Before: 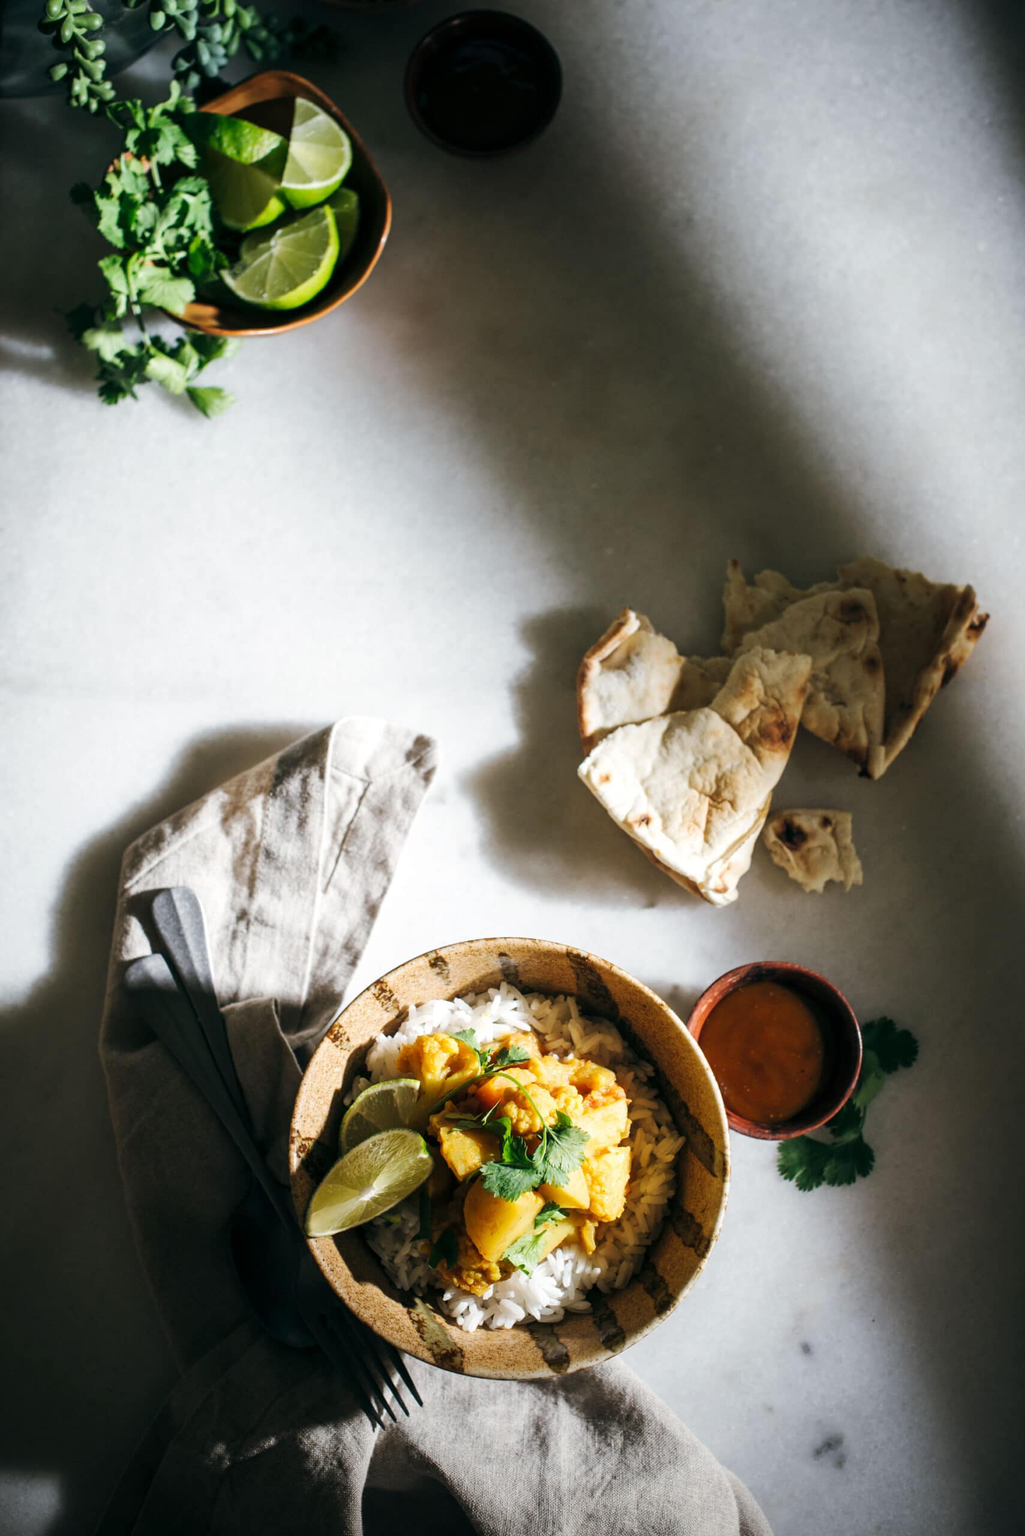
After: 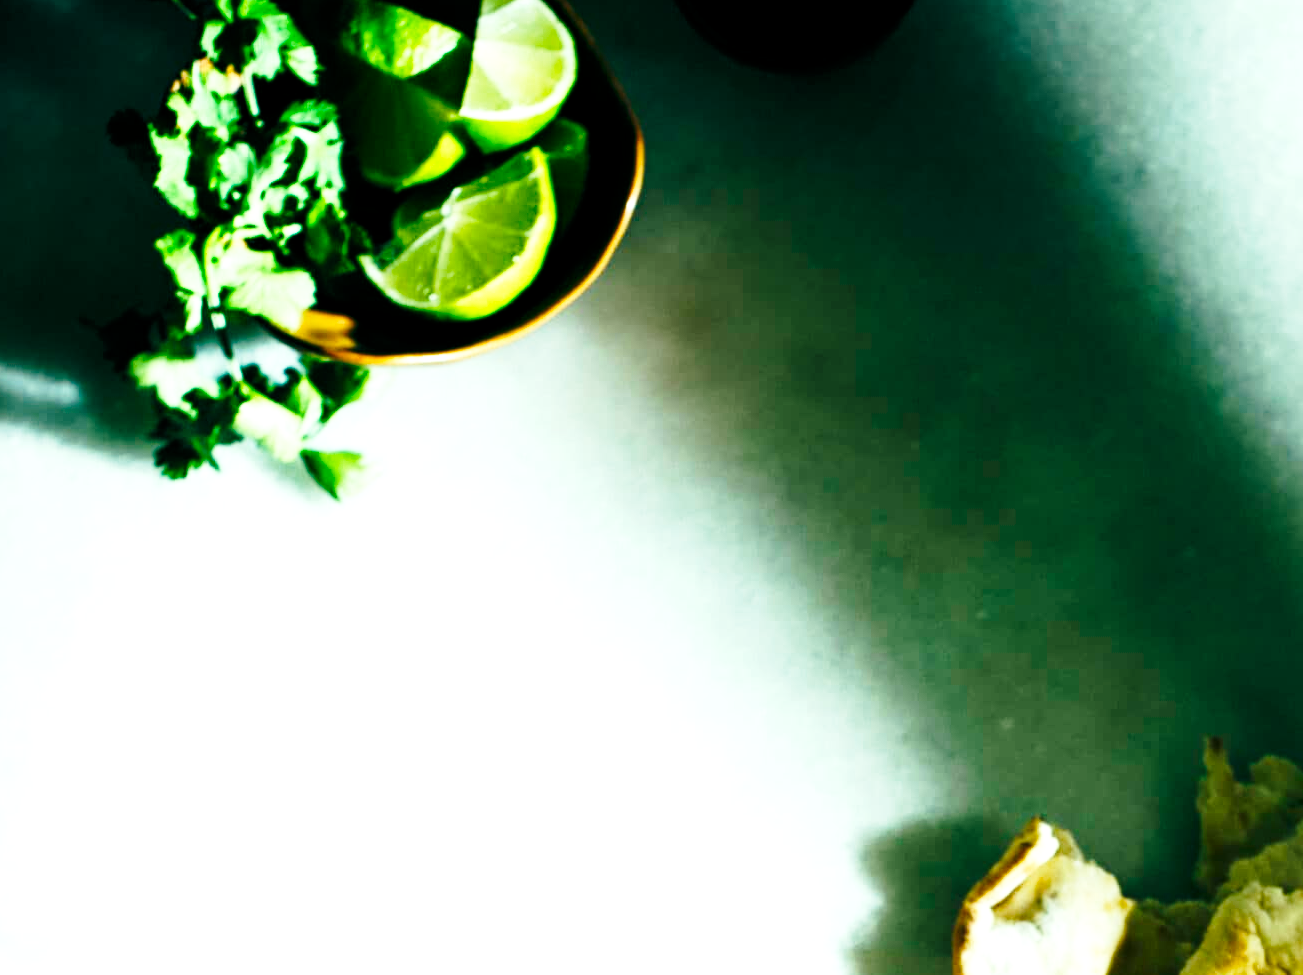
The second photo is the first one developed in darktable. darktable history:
base curve: curves: ch0 [(0, 0) (0.028, 0.03) (0.121, 0.232) (0.46, 0.748) (0.859, 0.968) (1, 1)], preserve colors none
crop: left 0.579%, top 7.627%, right 23.167%, bottom 54.275%
color balance rgb: shadows lift › luminance -7.7%, shadows lift › chroma 2.13%, shadows lift › hue 165.27°, power › luminance -7.77%, power › chroma 1.1%, power › hue 215.88°, highlights gain › luminance 15.15%, highlights gain › chroma 7%, highlights gain › hue 125.57°, global offset › luminance -0.33%, global offset › chroma 0.11%, global offset › hue 165.27°, perceptual saturation grading › global saturation 24.42%, perceptual saturation grading › highlights -24.42%, perceptual saturation grading › mid-tones 24.42%, perceptual saturation grading › shadows 40%, perceptual brilliance grading › global brilliance -5%, perceptual brilliance grading › highlights 24.42%, perceptual brilliance grading › mid-tones 7%, perceptual brilliance grading › shadows -5%
